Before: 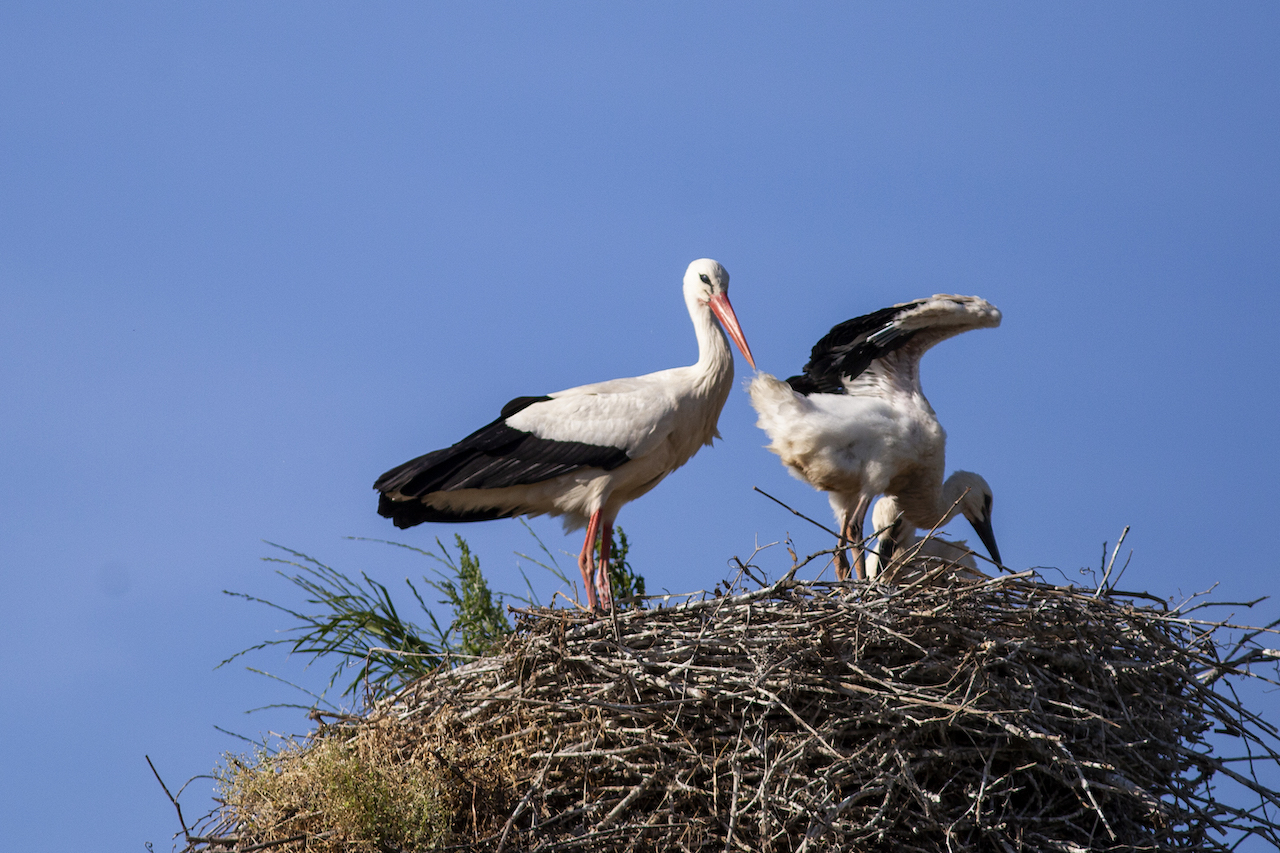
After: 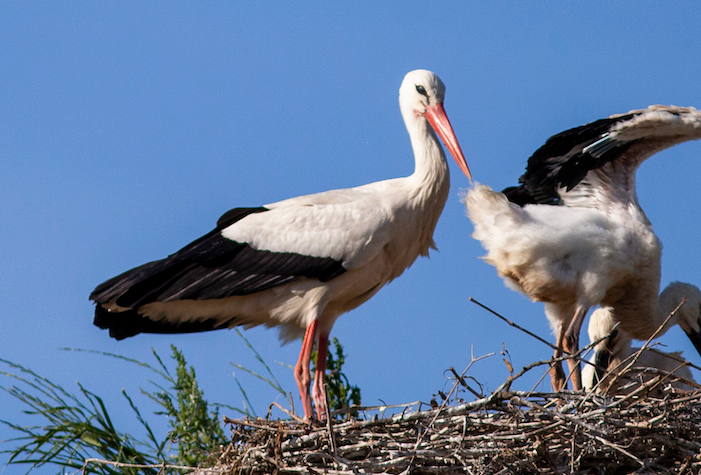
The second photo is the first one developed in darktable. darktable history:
crop and rotate: left 22.188%, top 22.182%, right 23.041%, bottom 22.131%
